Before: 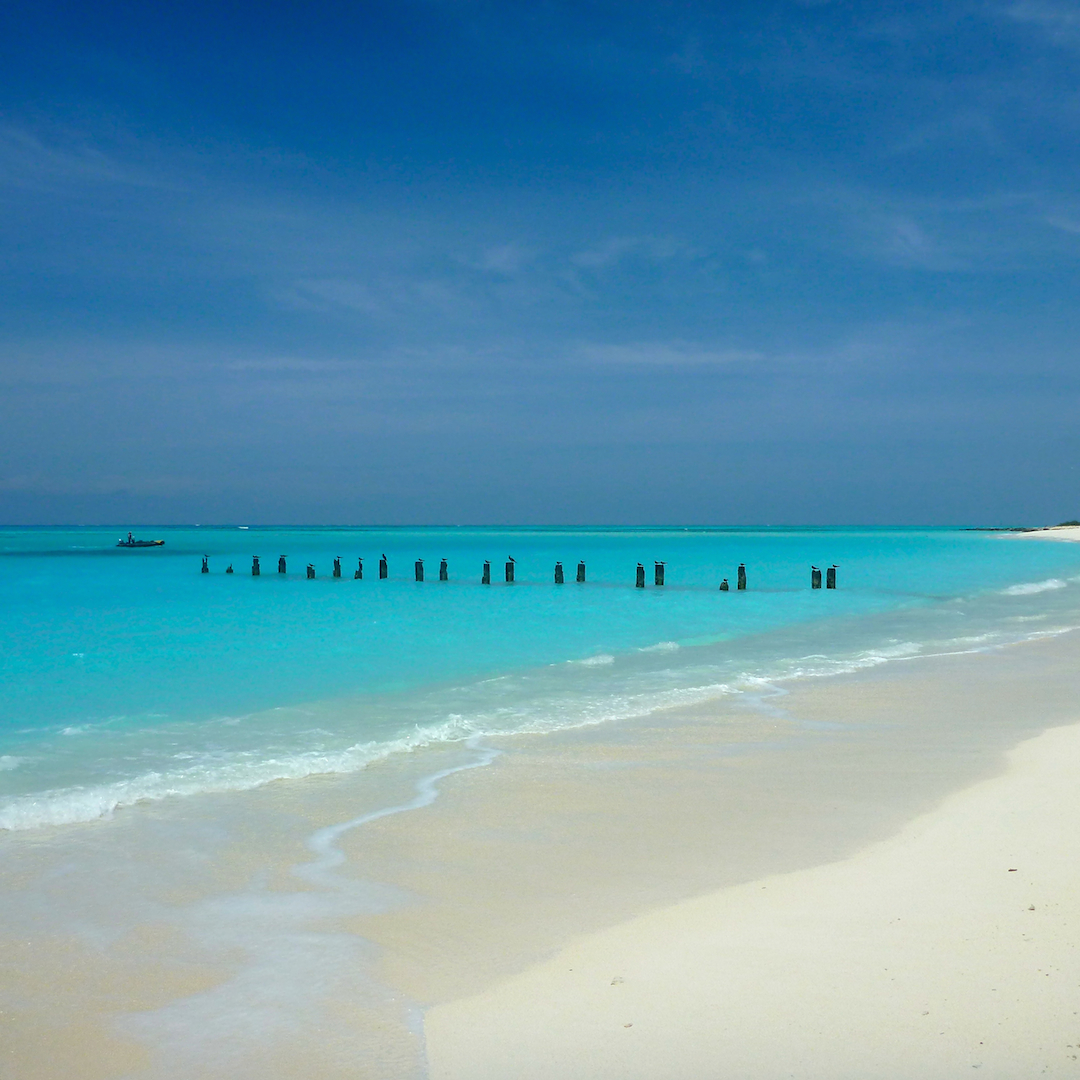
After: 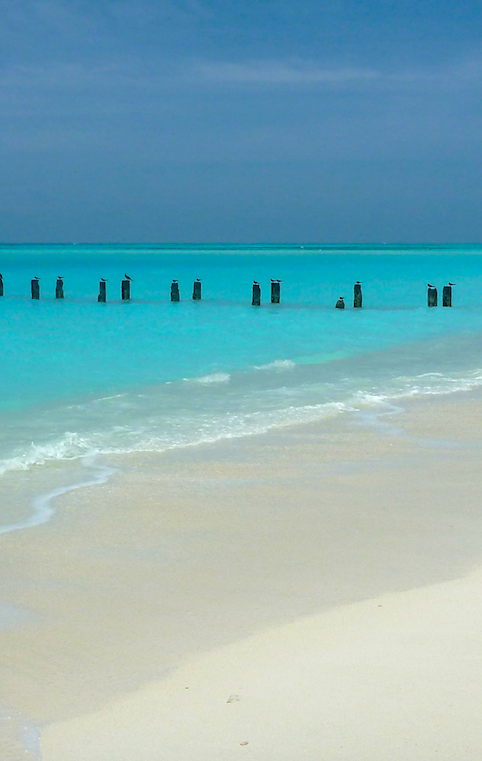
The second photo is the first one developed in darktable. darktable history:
exposure: black level correction 0.002, compensate highlight preservation false
crop: left 35.566%, top 26.154%, right 19.802%, bottom 3.353%
